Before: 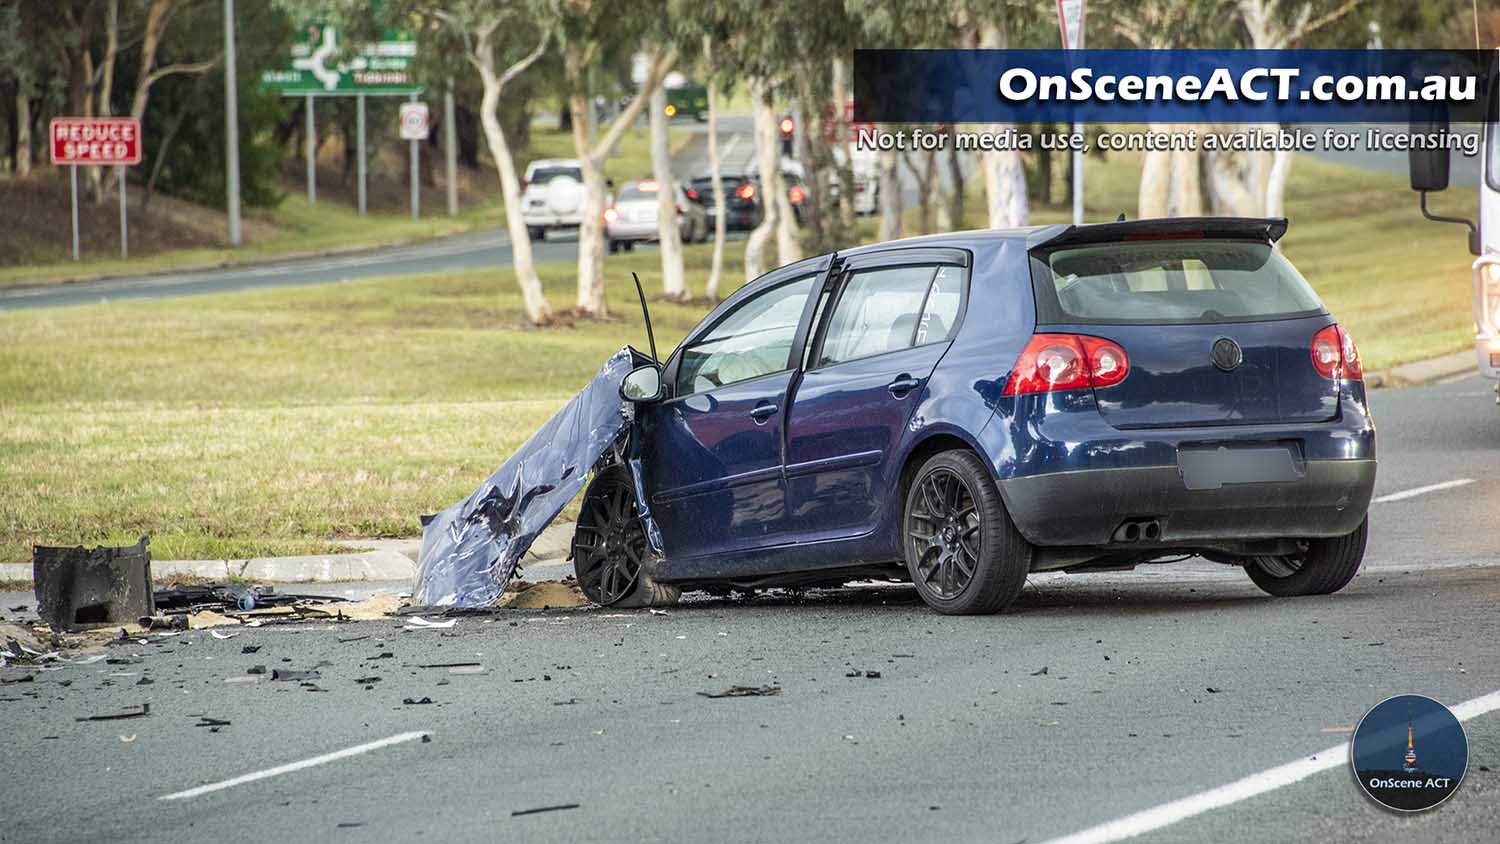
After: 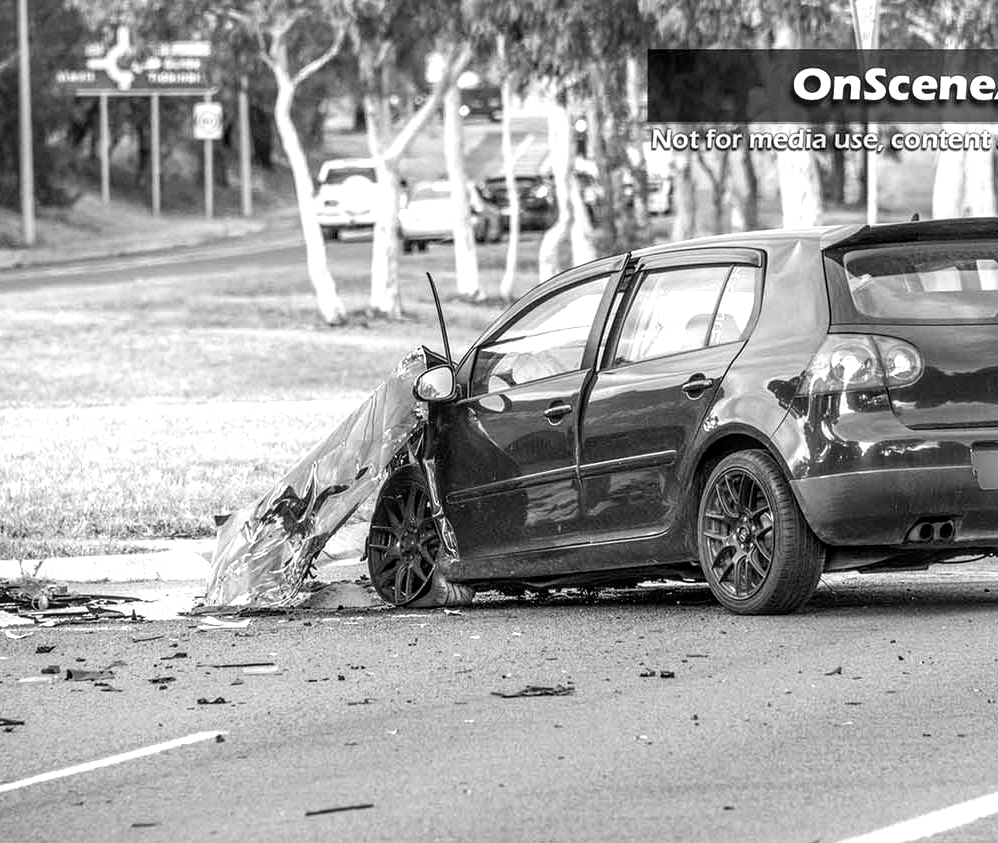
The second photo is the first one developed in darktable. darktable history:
color zones: curves: ch1 [(0, -0.014) (0.143, -0.013) (0.286, -0.013) (0.429, -0.016) (0.571, -0.019) (0.714, -0.015) (0.857, 0.002) (1, -0.014)]
local contrast: on, module defaults
contrast brightness saturation: saturation -0.063
crop and rotate: left 13.795%, right 19.649%
exposure: exposure 0.581 EV, compensate exposure bias true, compensate highlight preservation false
